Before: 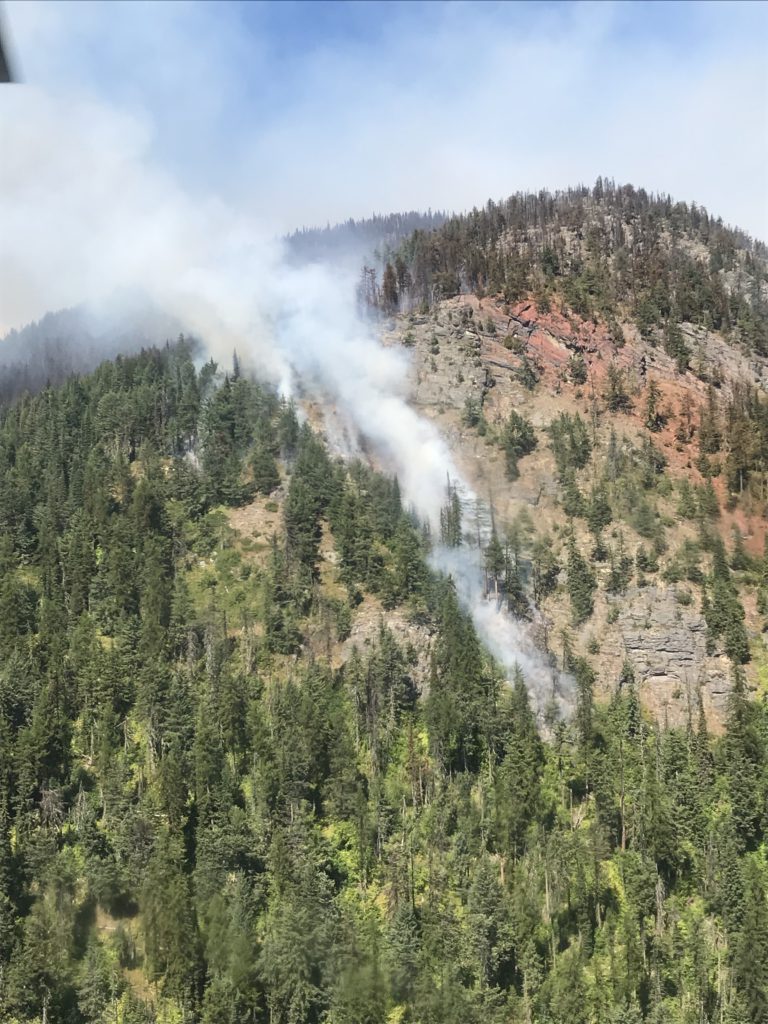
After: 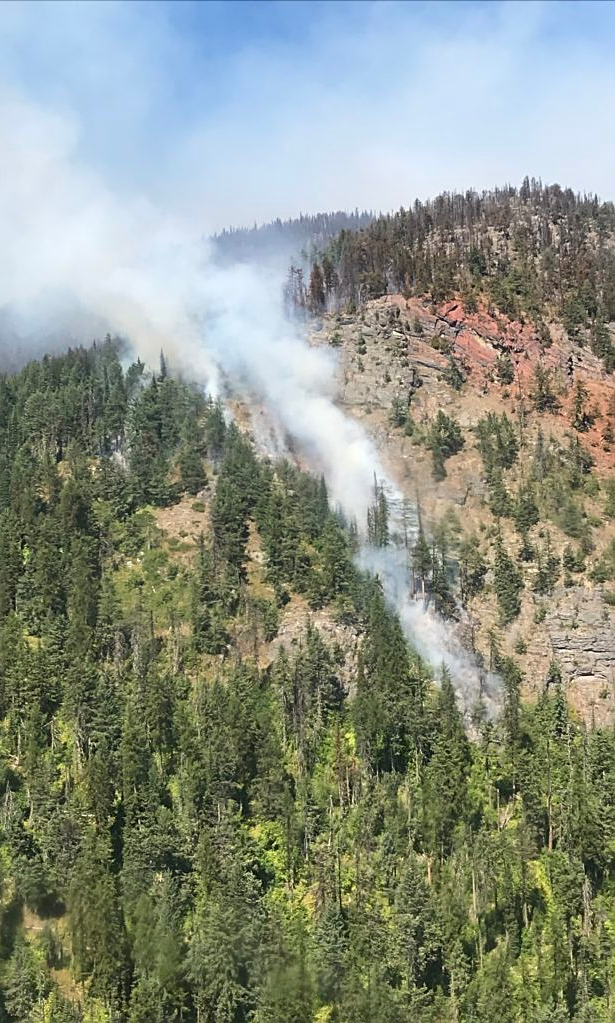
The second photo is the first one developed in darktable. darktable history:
tone equalizer: on, module defaults
crop and rotate: left 9.597%, right 10.195%
sharpen: on, module defaults
